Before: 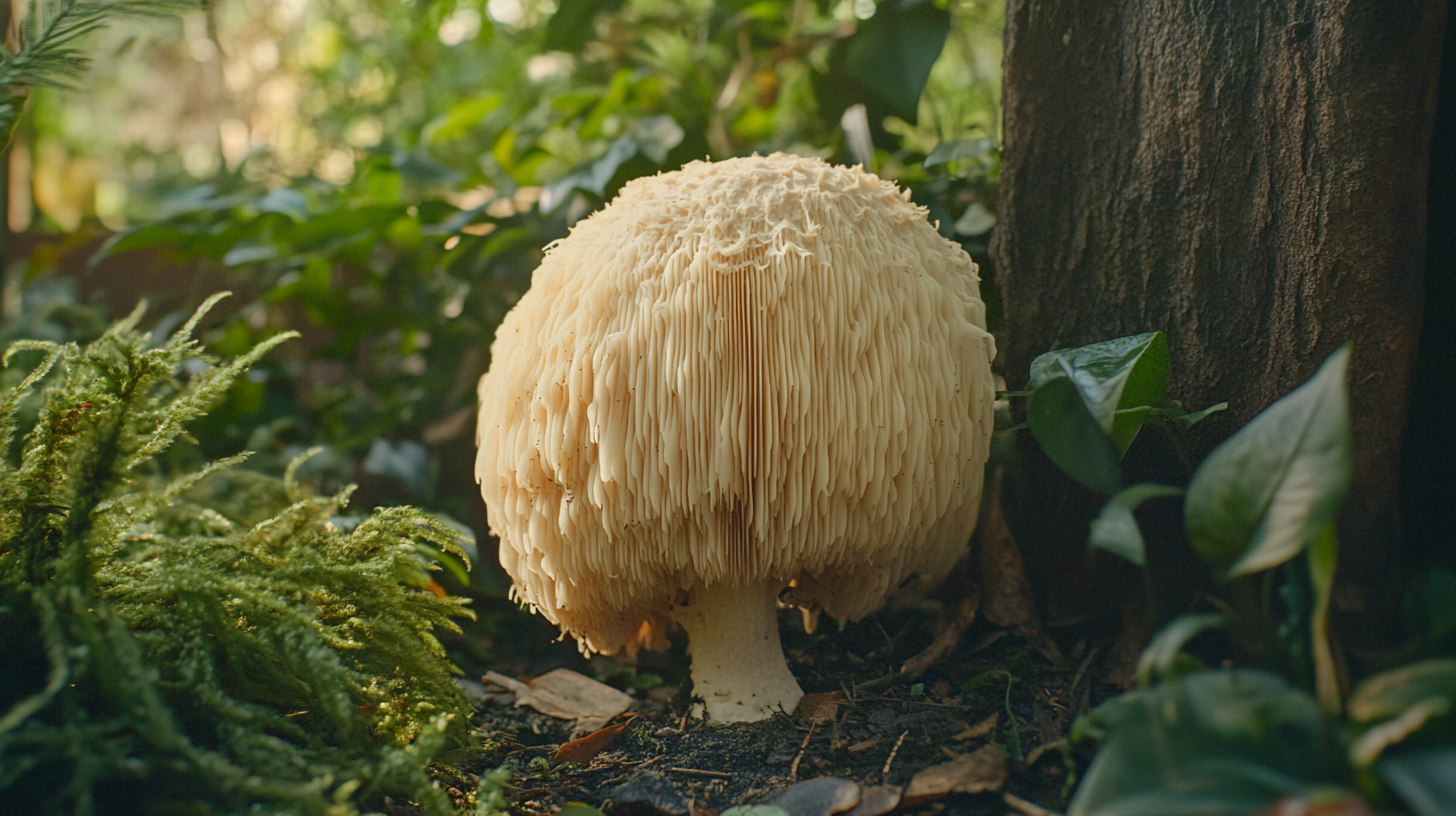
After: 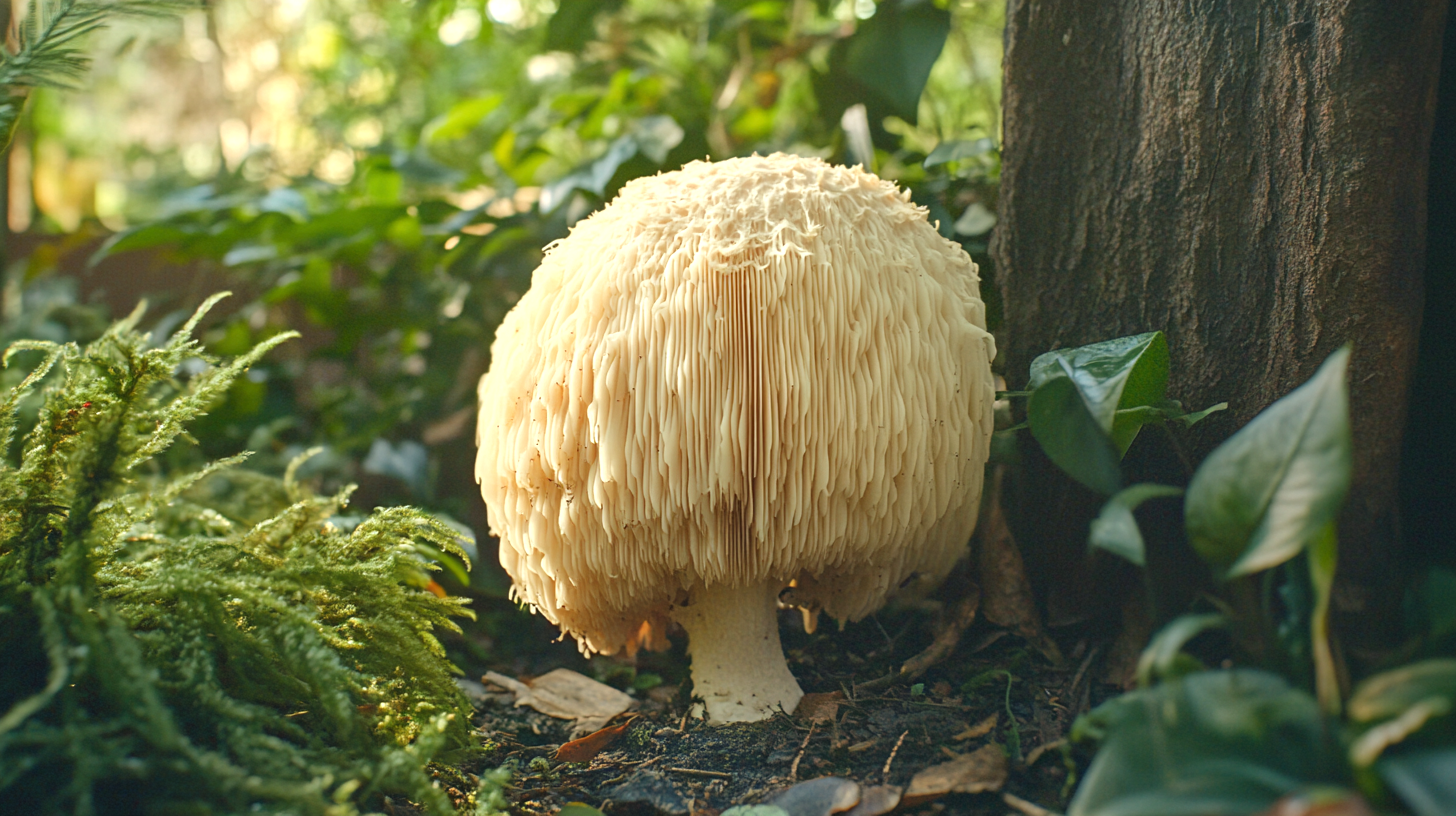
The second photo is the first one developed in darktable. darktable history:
exposure: black level correction 0, exposure 0.7 EV, compensate exposure bias true, compensate highlight preservation false
white balance: red 0.978, blue 0.999
